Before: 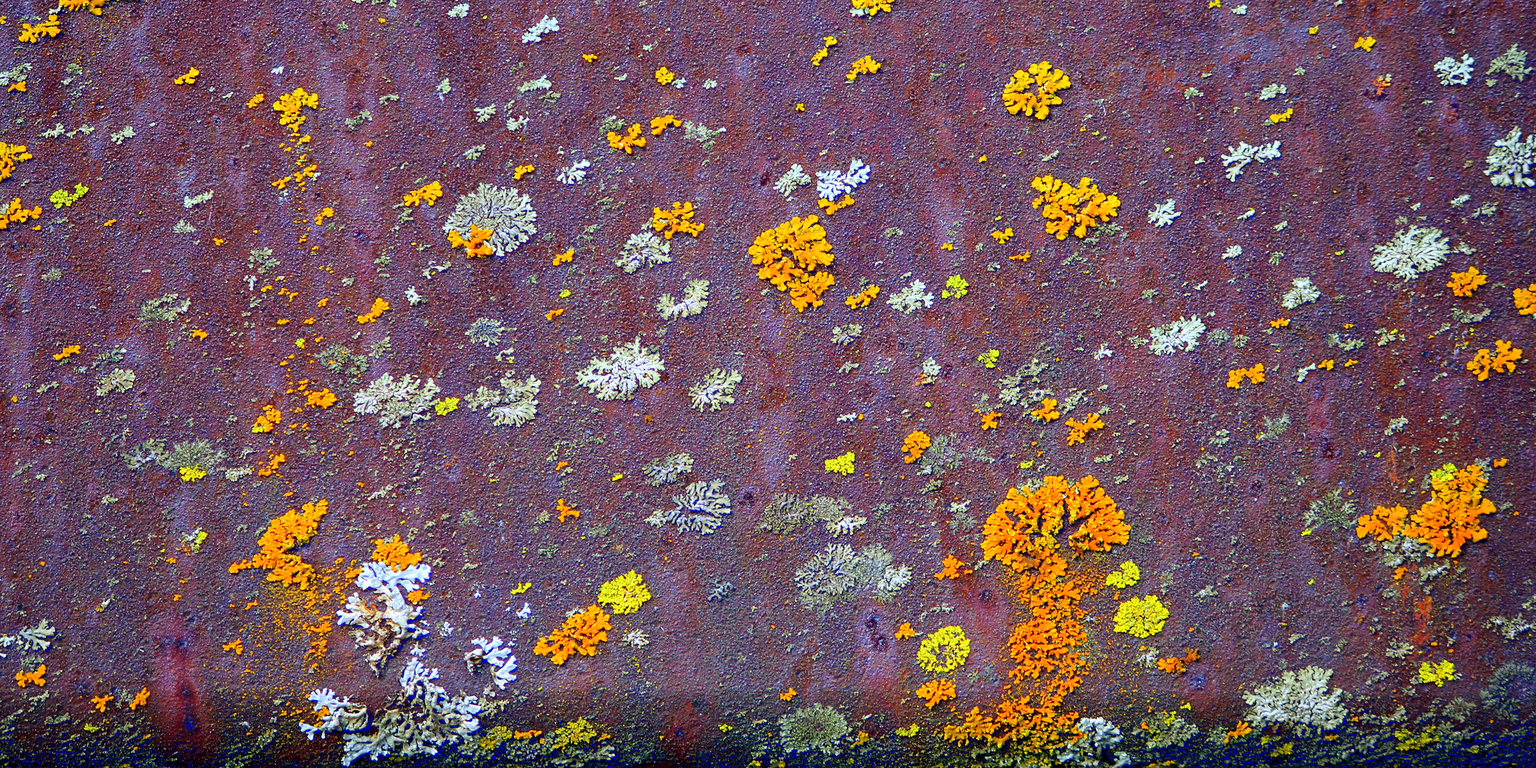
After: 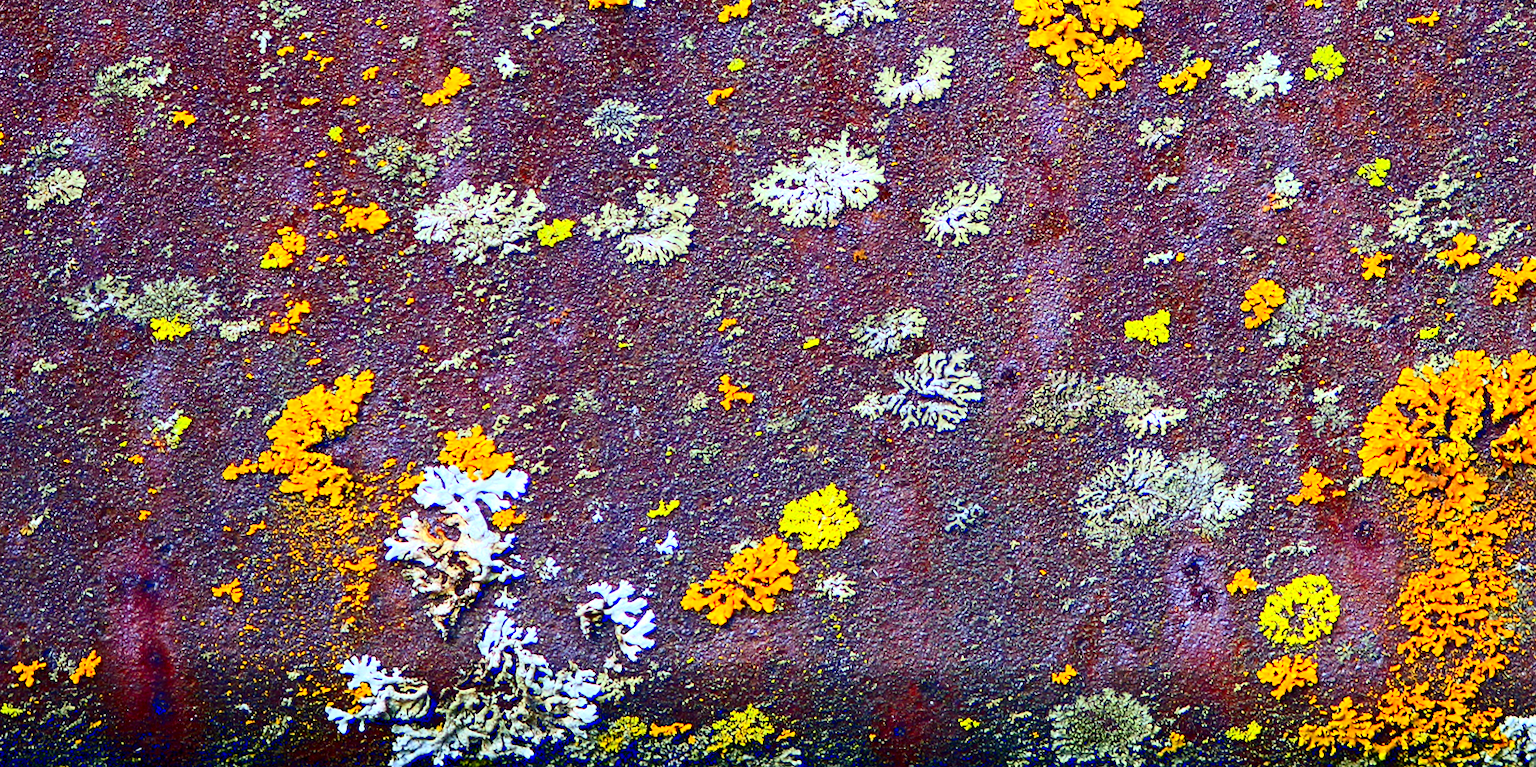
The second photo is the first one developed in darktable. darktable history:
contrast brightness saturation: contrast 0.4, brightness 0.1, saturation 0.21
crop and rotate: angle -0.82°, left 3.85%, top 31.828%, right 27.992%
